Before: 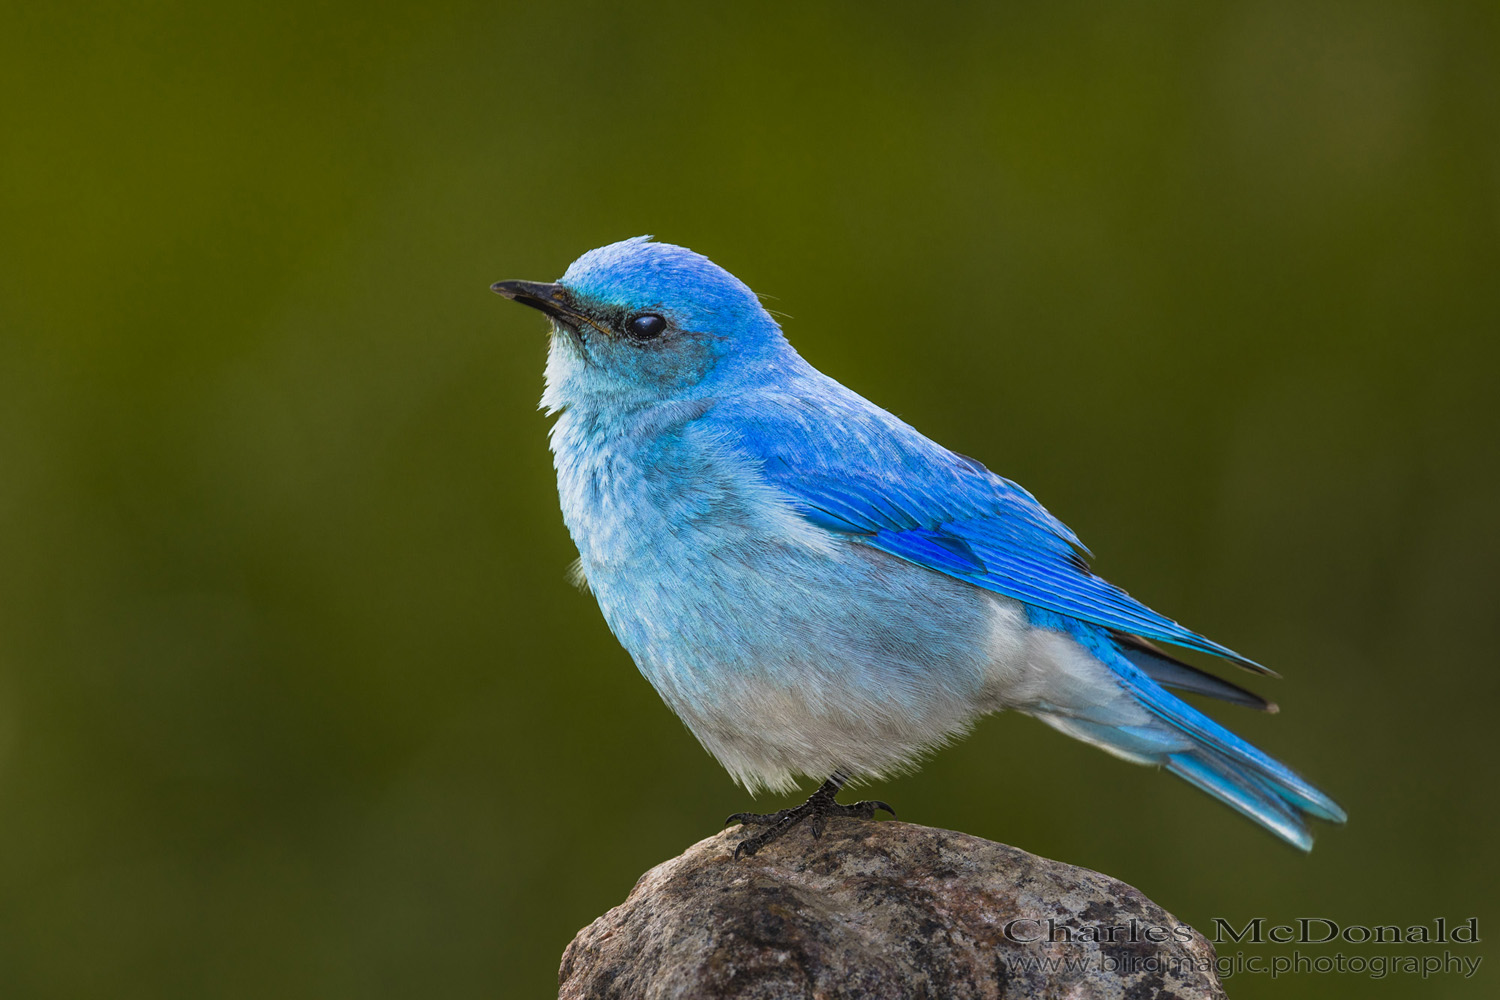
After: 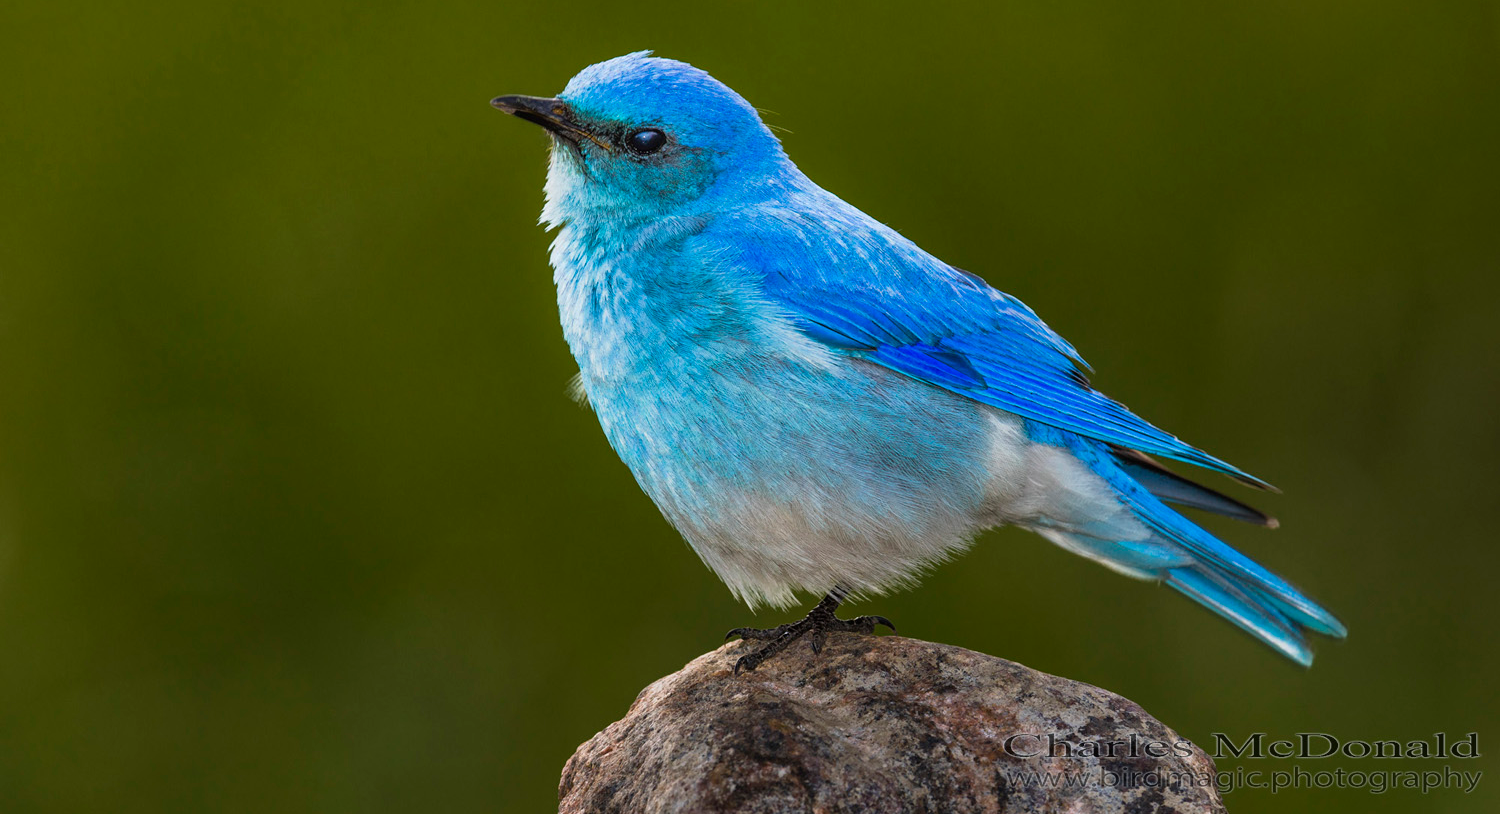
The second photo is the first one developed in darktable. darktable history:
exposure: exposure -0.021 EV, compensate highlight preservation false
crop and rotate: top 18.507%
